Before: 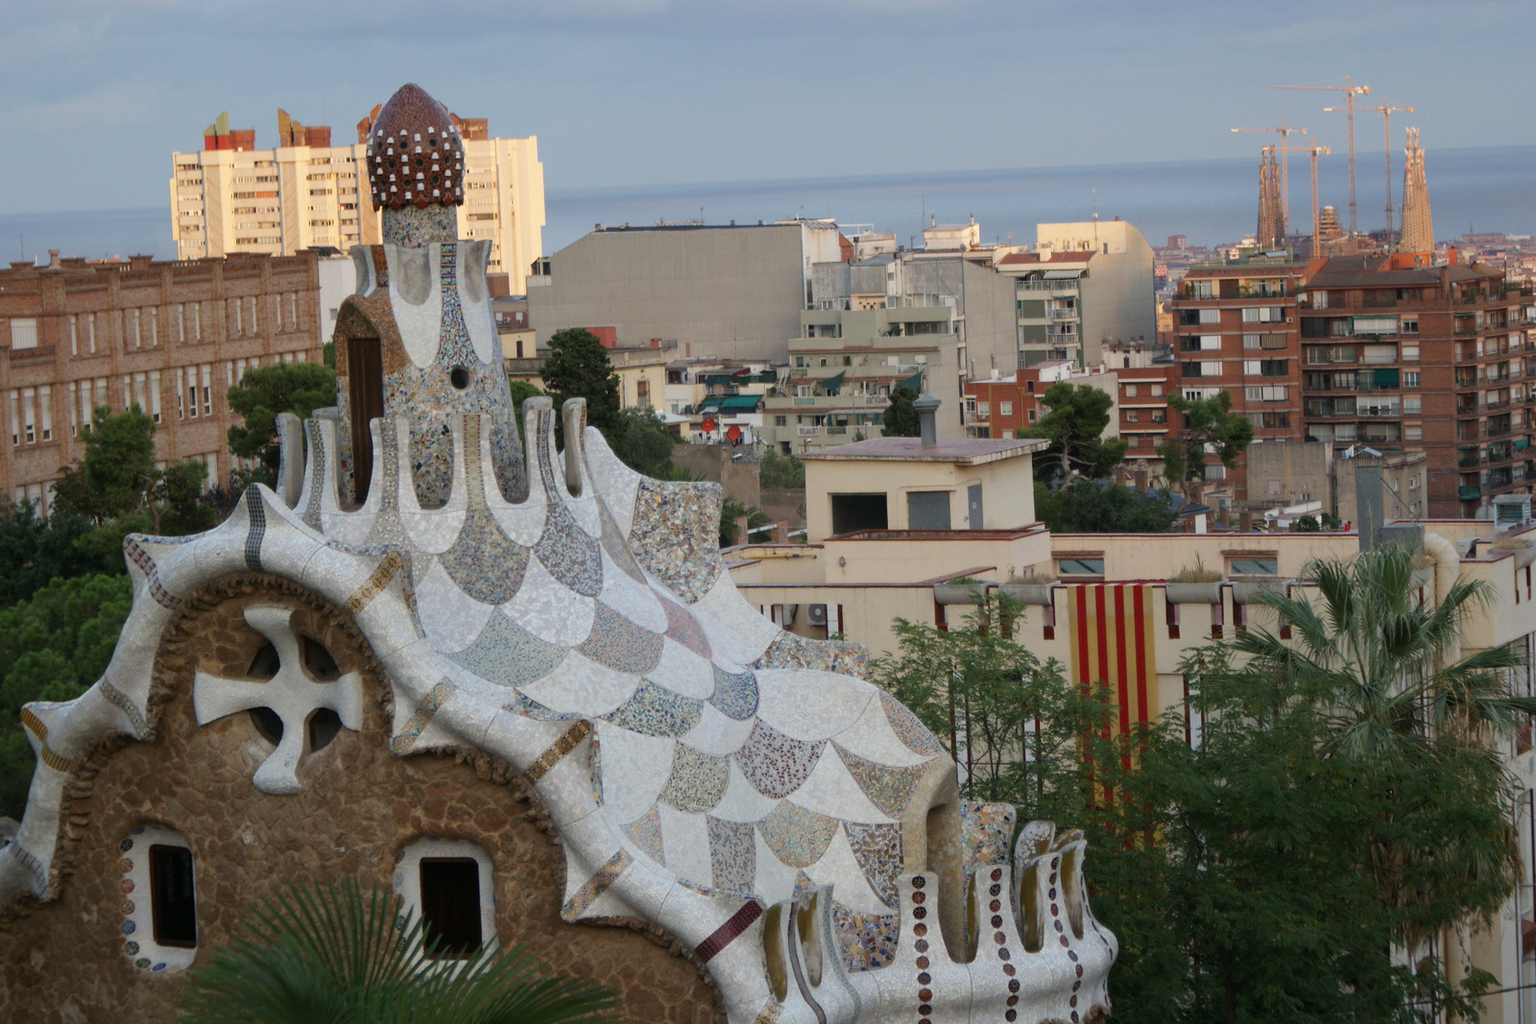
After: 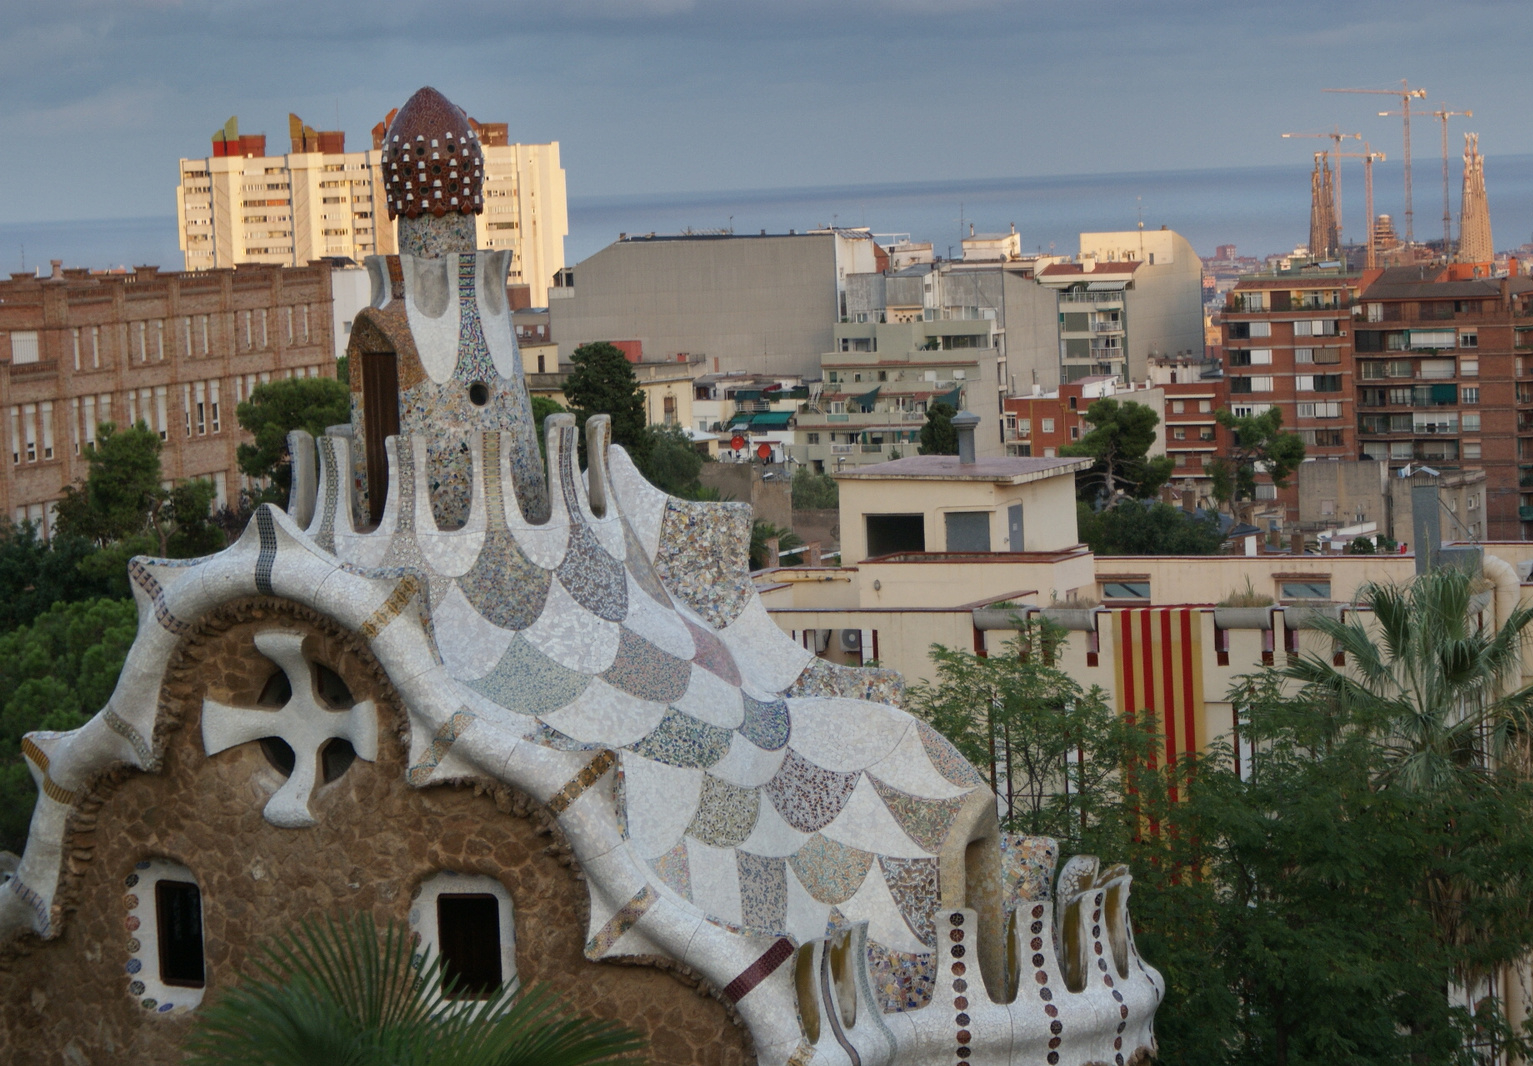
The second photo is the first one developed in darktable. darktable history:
shadows and highlights: shadows 20.91, highlights -82.73, soften with gaussian
crop: right 4.126%, bottom 0.031%
